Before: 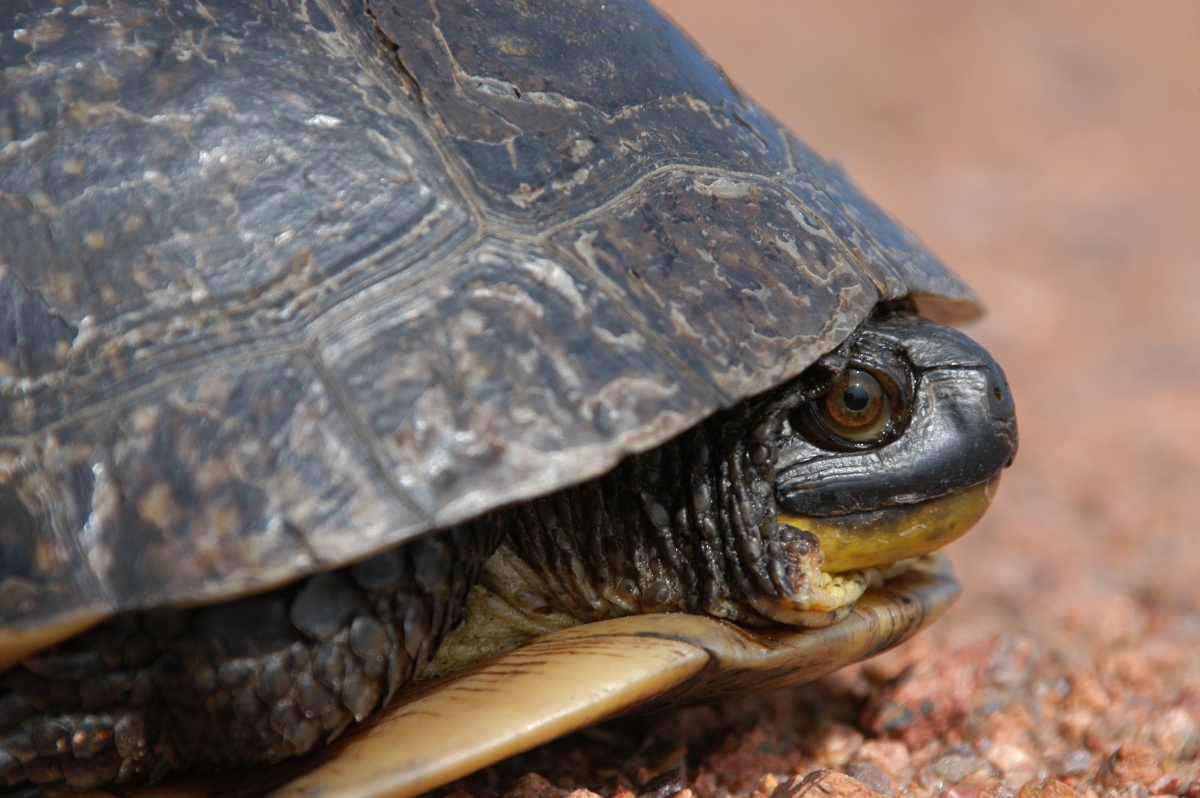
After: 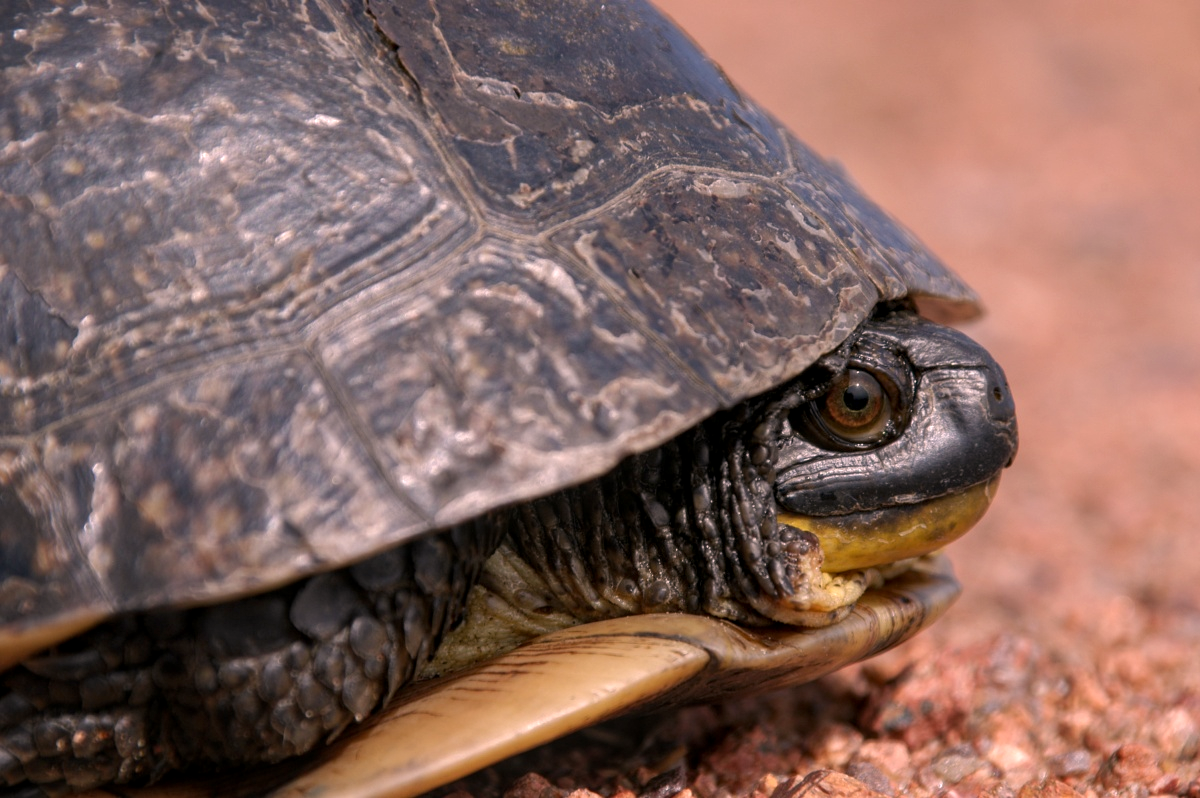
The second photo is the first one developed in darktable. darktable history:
local contrast: on, module defaults
color correction: highlights a* 14.64, highlights b* 4.86
